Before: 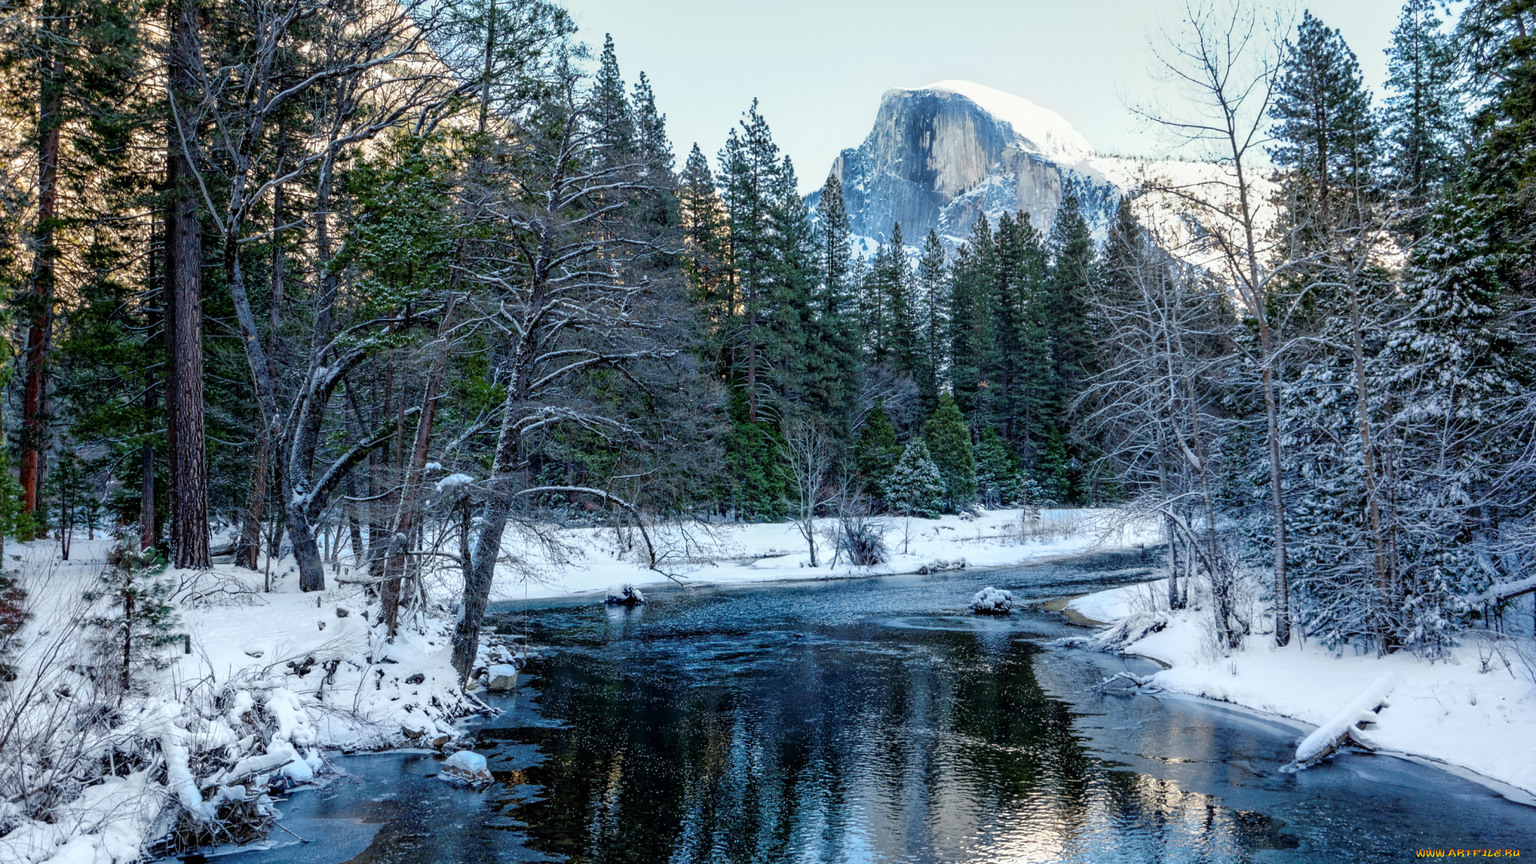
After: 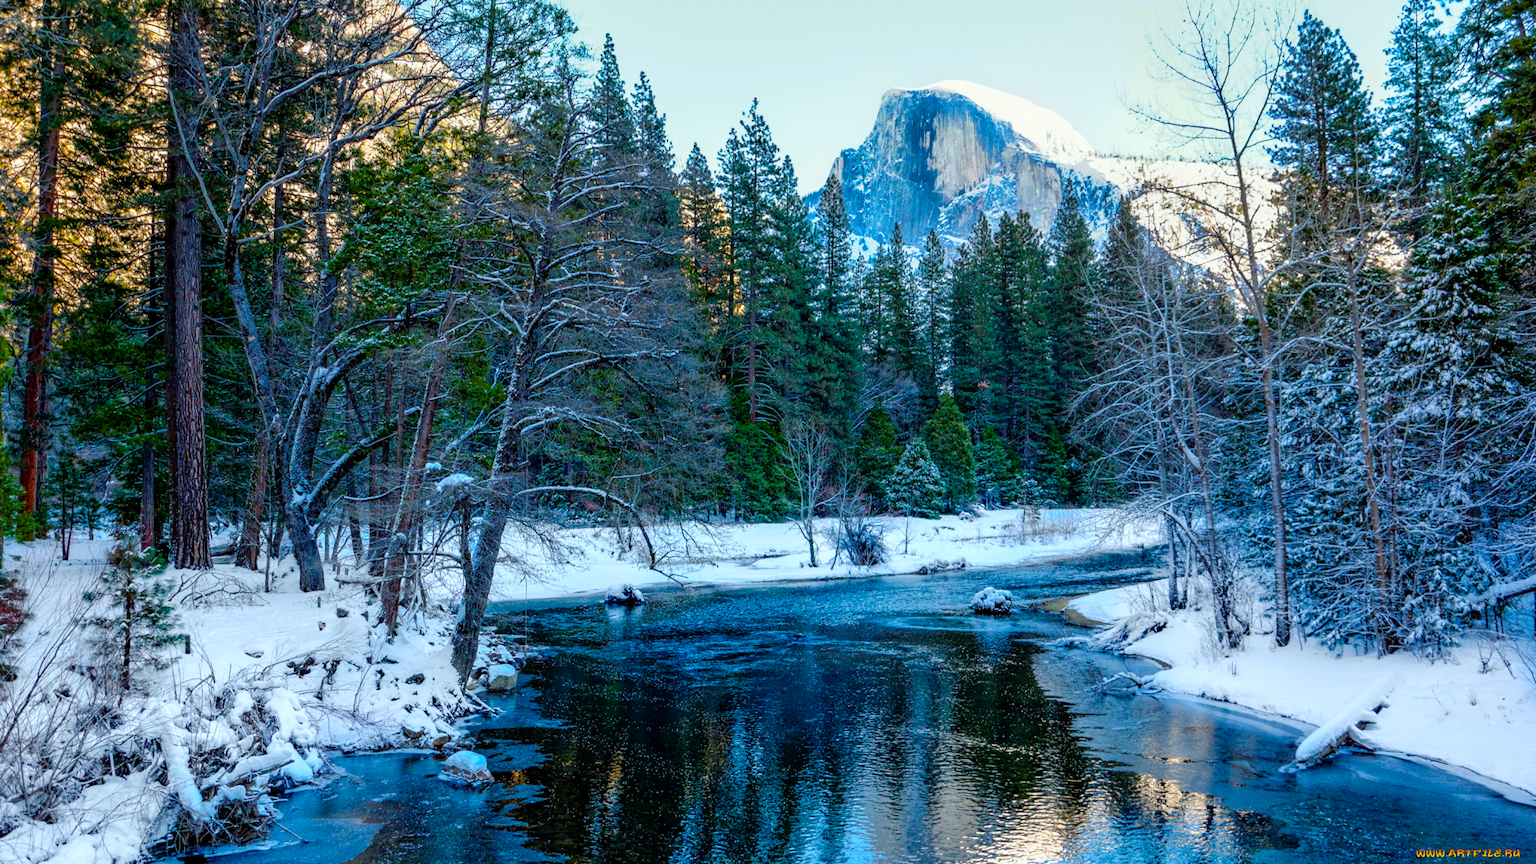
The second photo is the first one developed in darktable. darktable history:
color balance rgb: shadows lift › chroma 0.925%, shadows lift › hue 112.93°, linear chroma grading › global chroma 8.744%, perceptual saturation grading › global saturation 25.144%, global vibrance 40.623%
